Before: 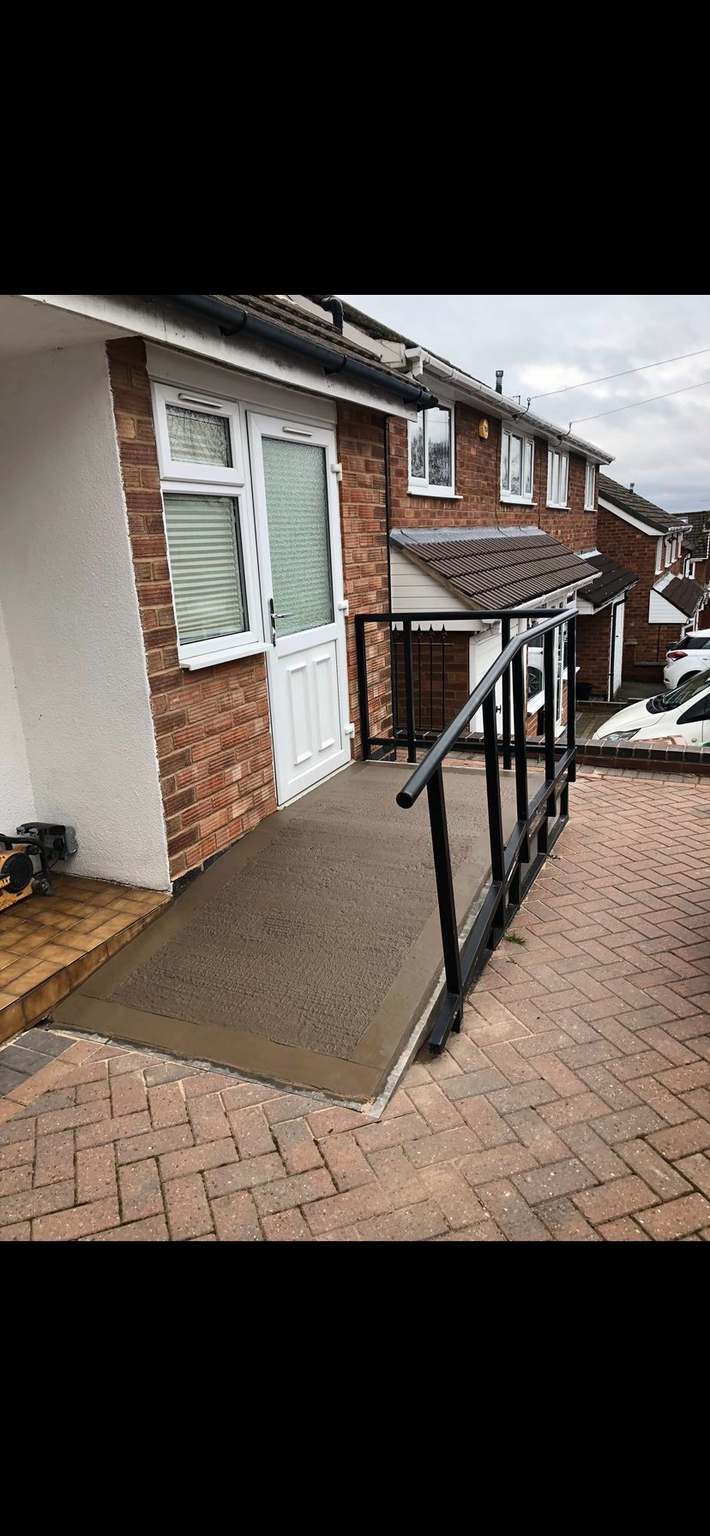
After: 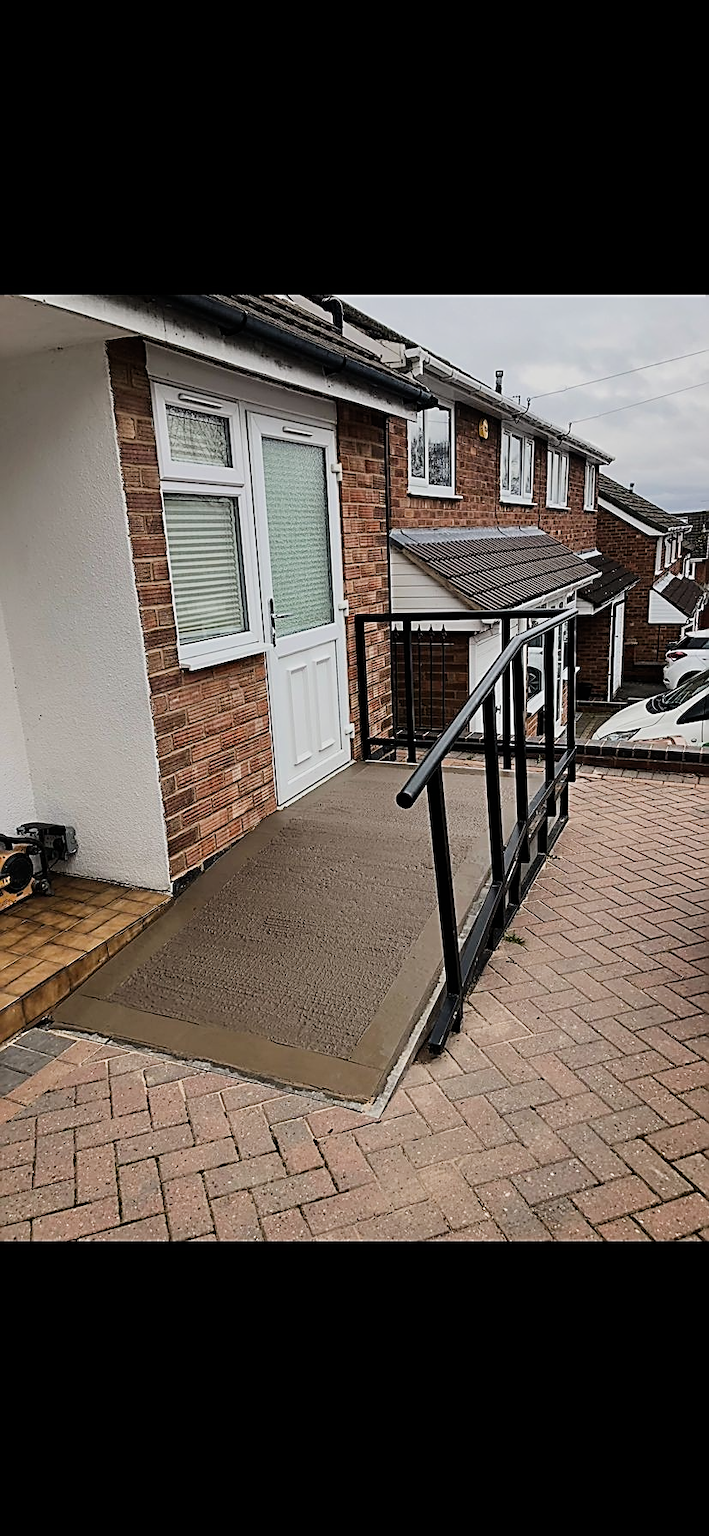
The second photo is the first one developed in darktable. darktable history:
filmic rgb: hardness 4.17
sharpen: amount 1
